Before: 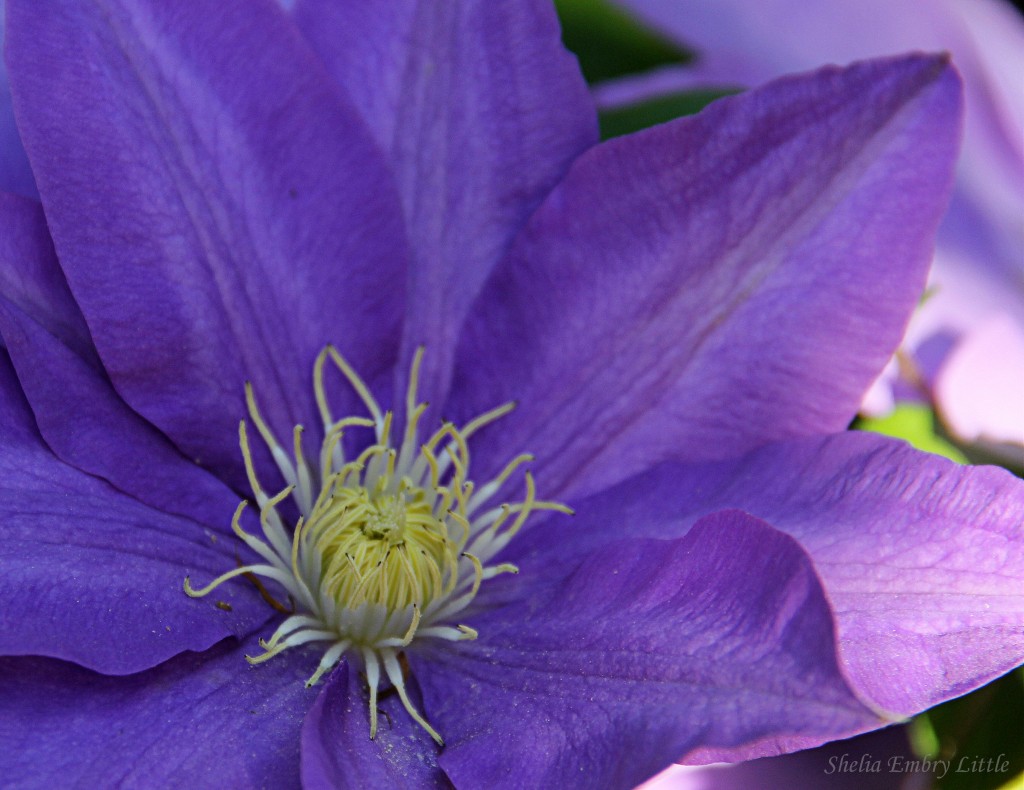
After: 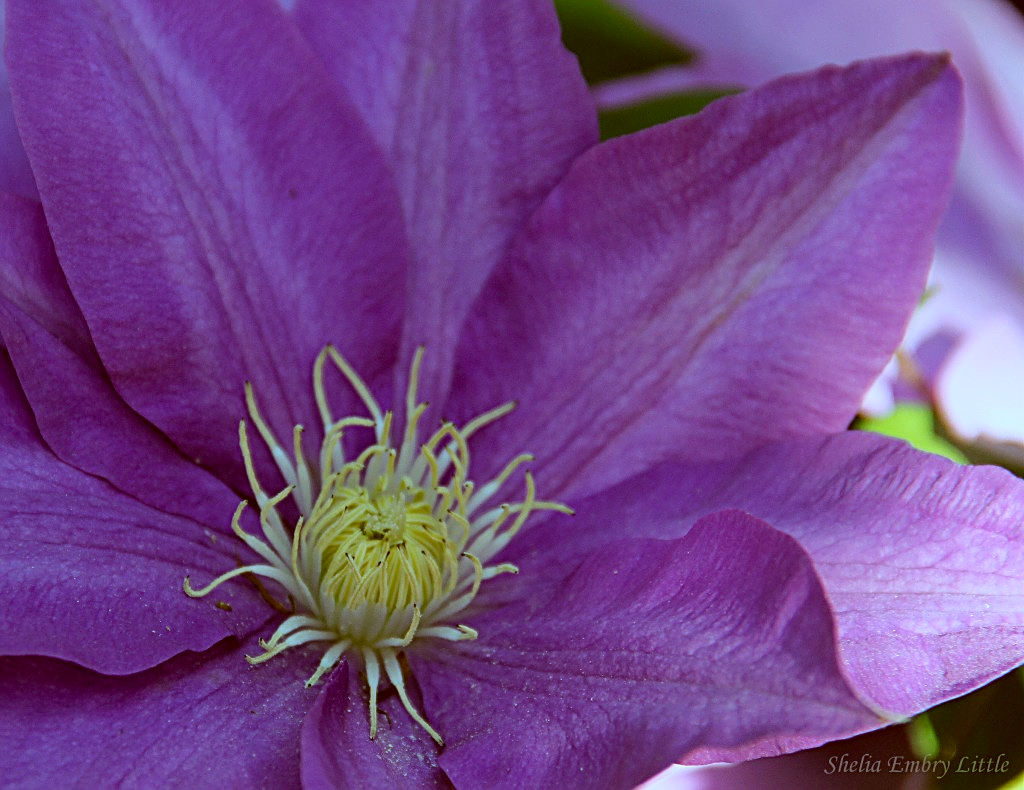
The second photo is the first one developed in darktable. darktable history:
color correction: highlights a* -14.62, highlights b* -16.22, shadows a* 10.12, shadows b* 29.4
sharpen: on, module defaults
